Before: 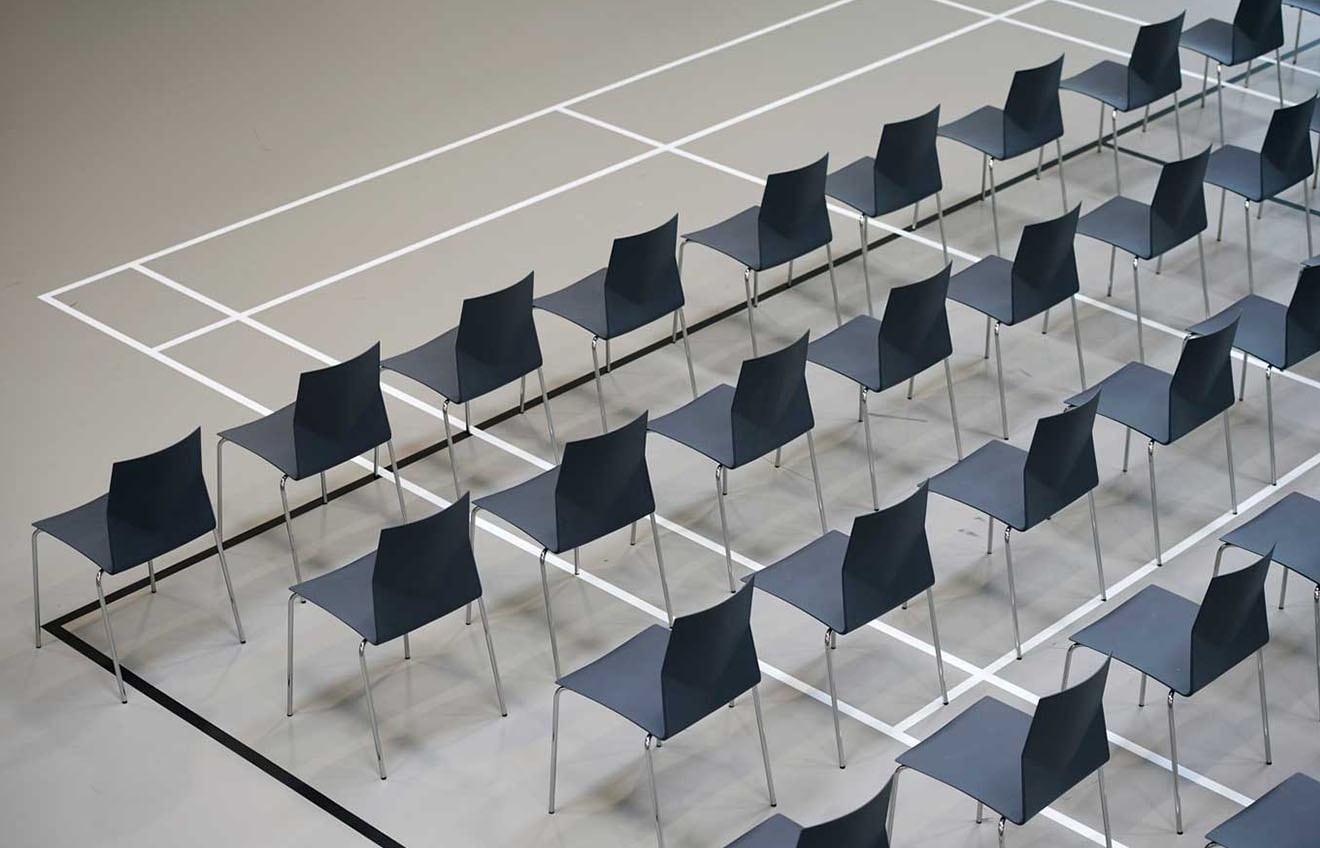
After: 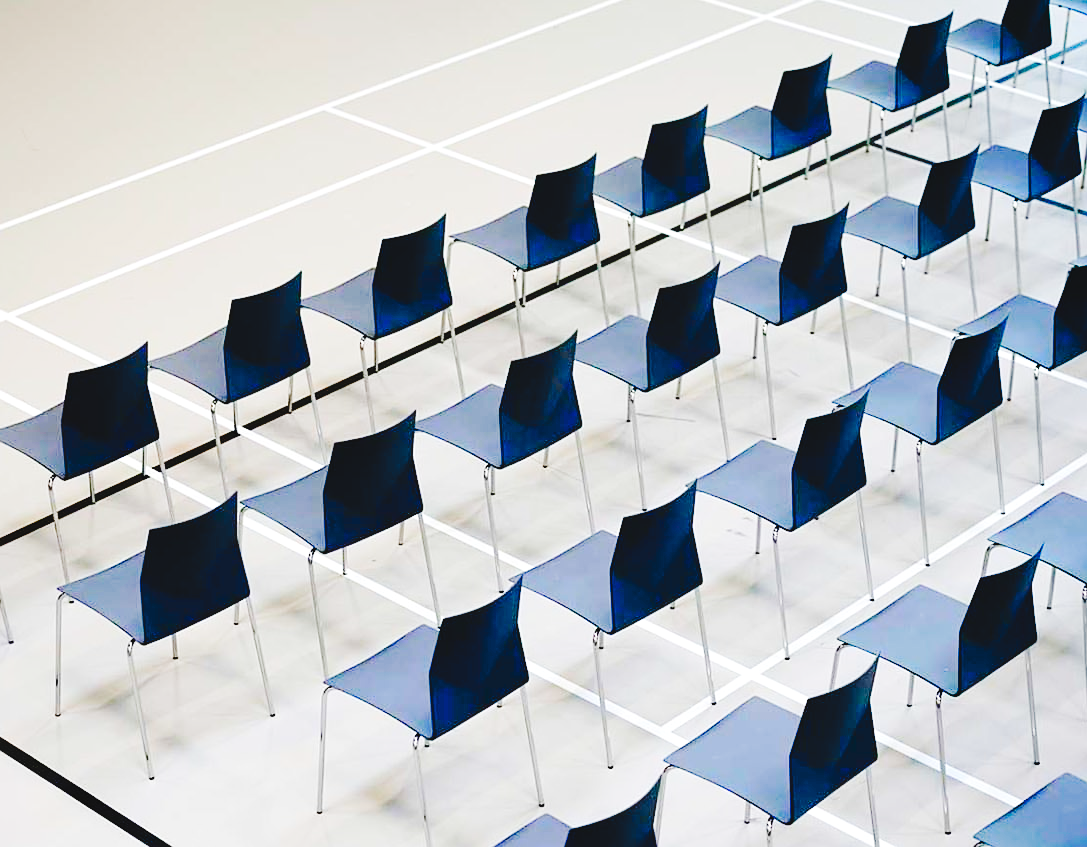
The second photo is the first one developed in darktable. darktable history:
base curve: curves: ch0 [(0, 0) (0.036, 0.01) (0.123, 0.254) (0.258, 0.504) (0.507, 0.748) (1, 1)], preserve colors none
sharpen: amount 0.2
contrast brightness saturation: contrast -0.02, brightness -0.01, saturation 0.03
levels: levels [0, 0.397, 0.955]
crop: left 17.582%, bottom 0.031%
